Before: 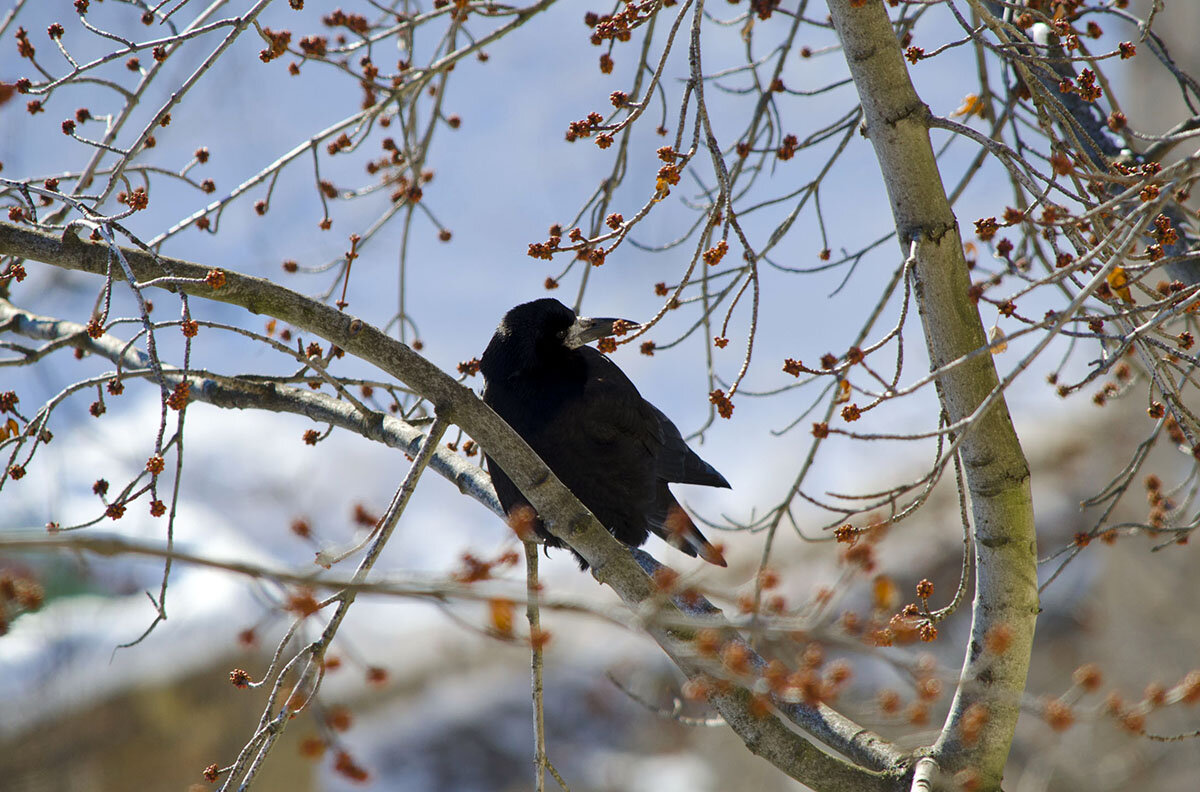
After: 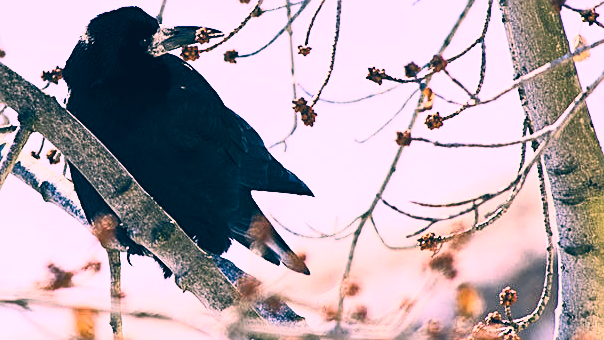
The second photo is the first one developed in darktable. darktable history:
crop: left 34.815%, top 36.966%, right 14.8%, bottom 20.018%
tone equalizer: -8 EV -0.733 EV, -7 EV -0.689 EV, -6 EV -0.606 EV, -5 EV -0.408 EV, -3 EV 0.405 EV, -2 EV 0.6 EV, -1 EV 0.681 EV, +0 EV 0.728 EV, edges refinement/feathering 500, mask exposure compensation -1.57 EV, preserve details no
filmic rgb: black relative exposure -16 EV, white relative exposure 4.06 EV, target black luminance 0%, hardness 7.61, latitude 72.03%, contrast 0.908, highlights saturation mix 11.17%, shadows ↔ highlights balance -0.38%
sharpen: on, module defaults
contrast brightness saturation: contrast 0.447, brightness 0.556, saturation -0.181
color correction: highlights a* 16.54, highlights b* 0.253, shadows a* -15.19, shadows b* -14.57, saturation 1.49
